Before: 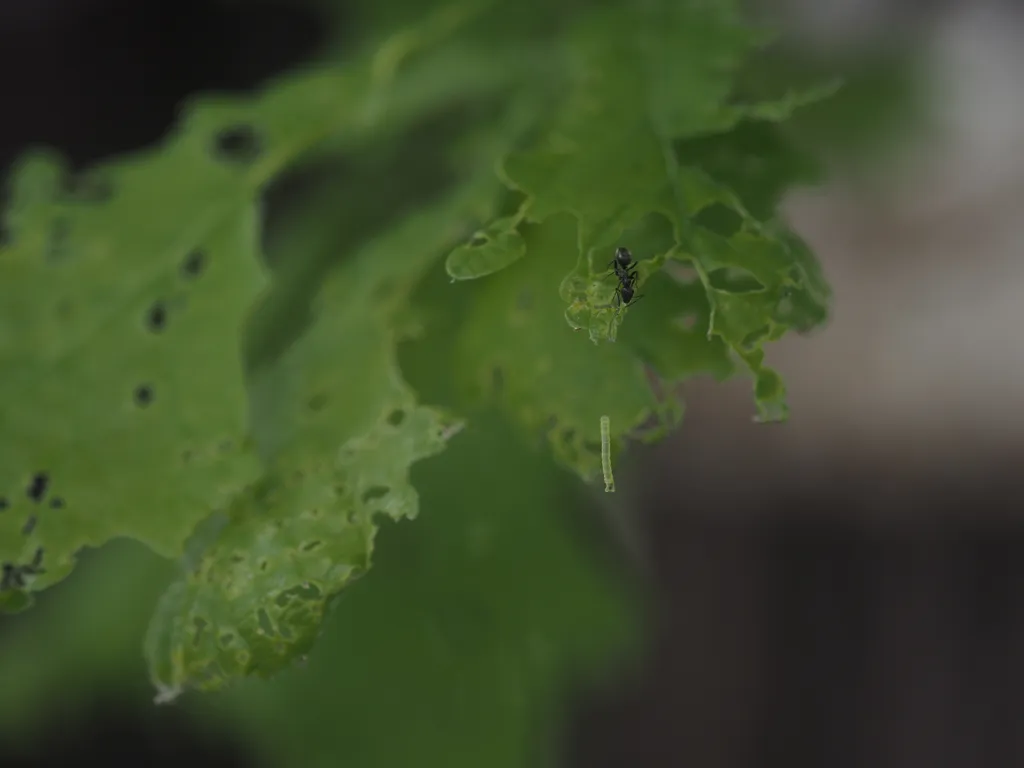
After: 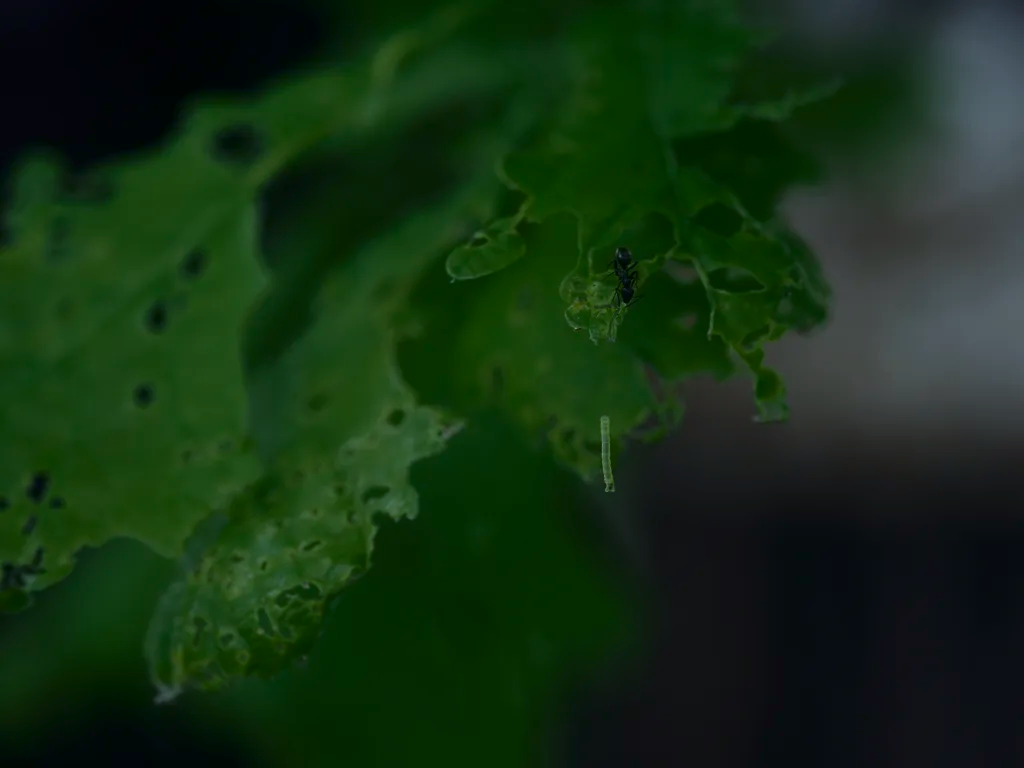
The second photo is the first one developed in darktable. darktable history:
contrast brightness saturation: contrast 0.102, brightness -0.267, saturation 0.141
color calibration: illuminant F (fluorescent), F source F9 (Cool White Deluxe 4150 K) – high CRI, x 0.374, y 0.373, temperature 4150.46 K, gamut compression 2.98
